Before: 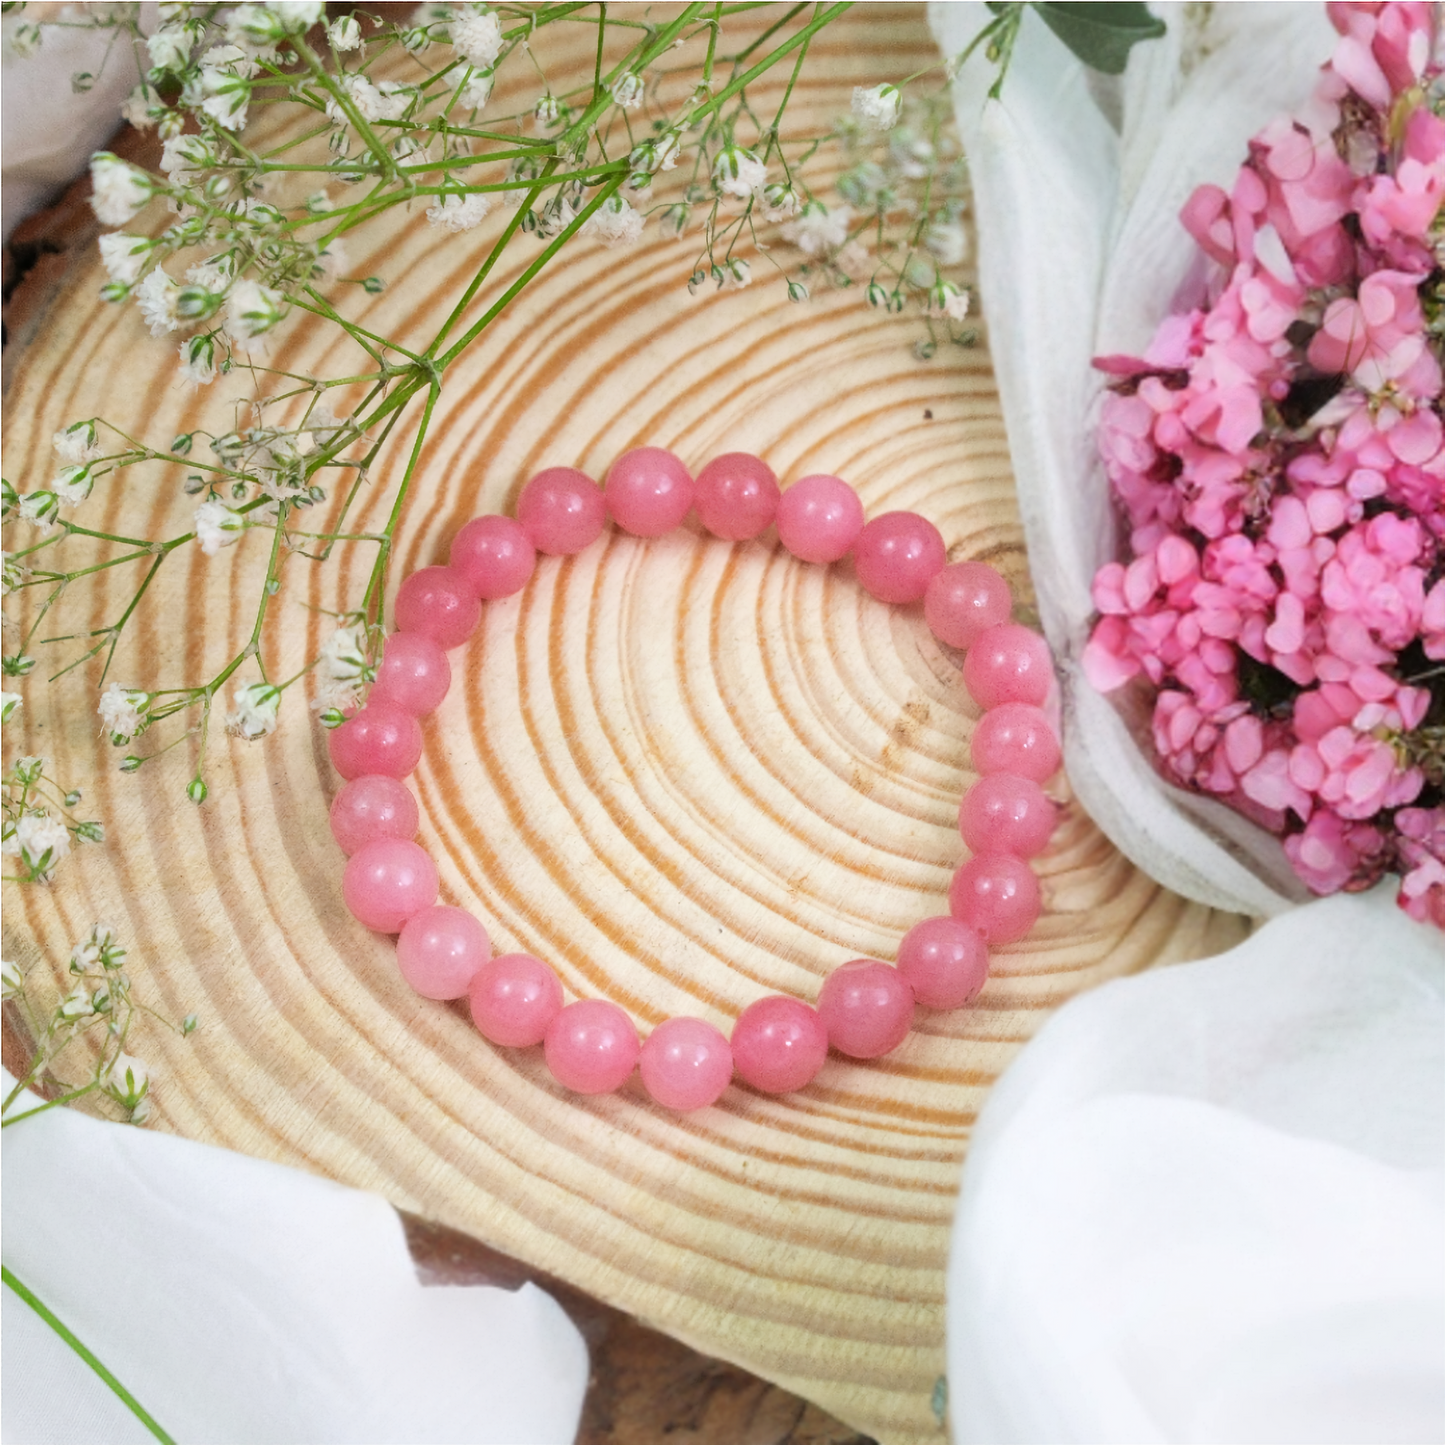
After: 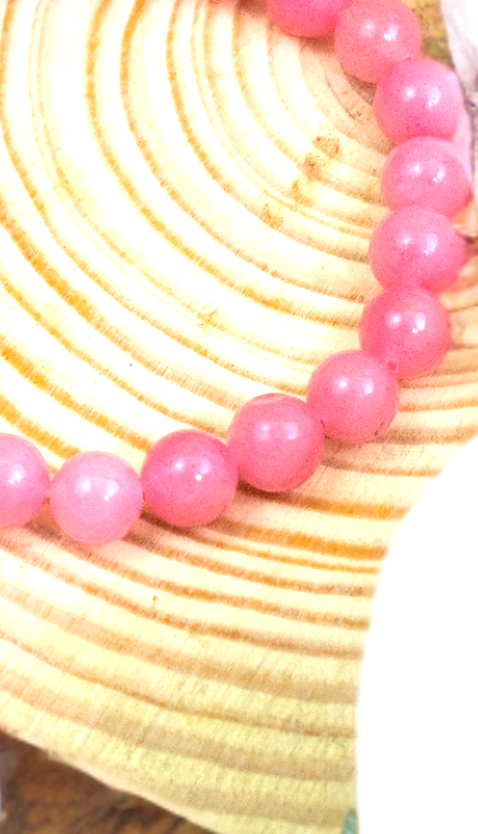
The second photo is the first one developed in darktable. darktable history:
crop: left 40.878%, top 39.176%, right 25.993%, bottom 3.081%
contrast equalizer: octaves 7, y [[0.6 ×6], [0.55 ×6], [0 ×6], [0 ×6], [0 ×6]], mix 0.2
color balance rgb: global vibrance 42.74%
exposure: exposure 0.7 EV, compensate highlight preservation false
